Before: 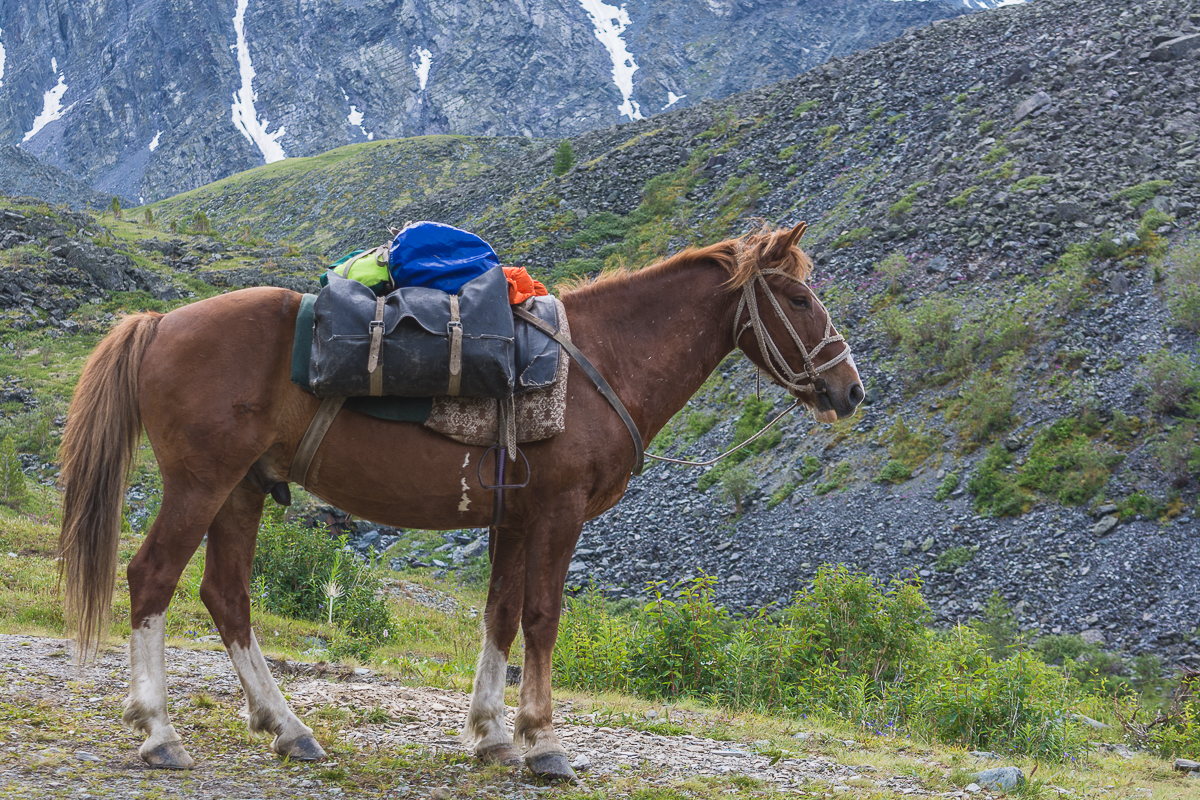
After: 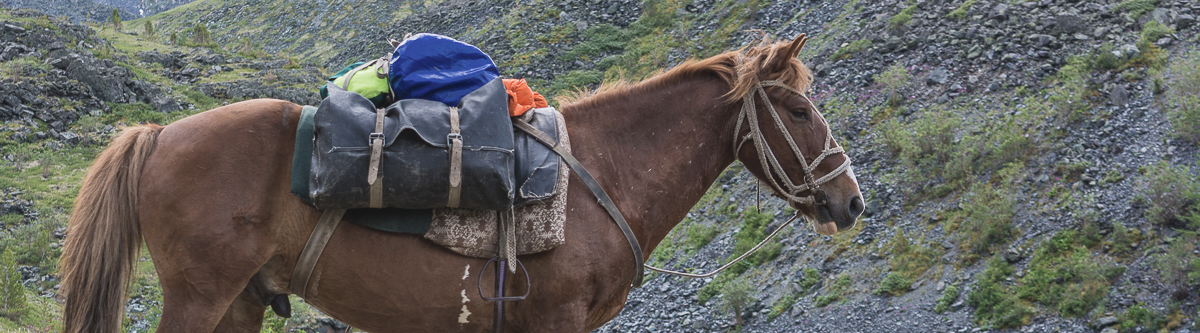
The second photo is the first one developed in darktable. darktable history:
color correction: highlights b* 0.027, saturation 0.776
crop and rotate: top 23.515%, bottom 34.836%
shadows and highlights: white point adjustment 0.11, highlights -69.24, soften with gaussian
